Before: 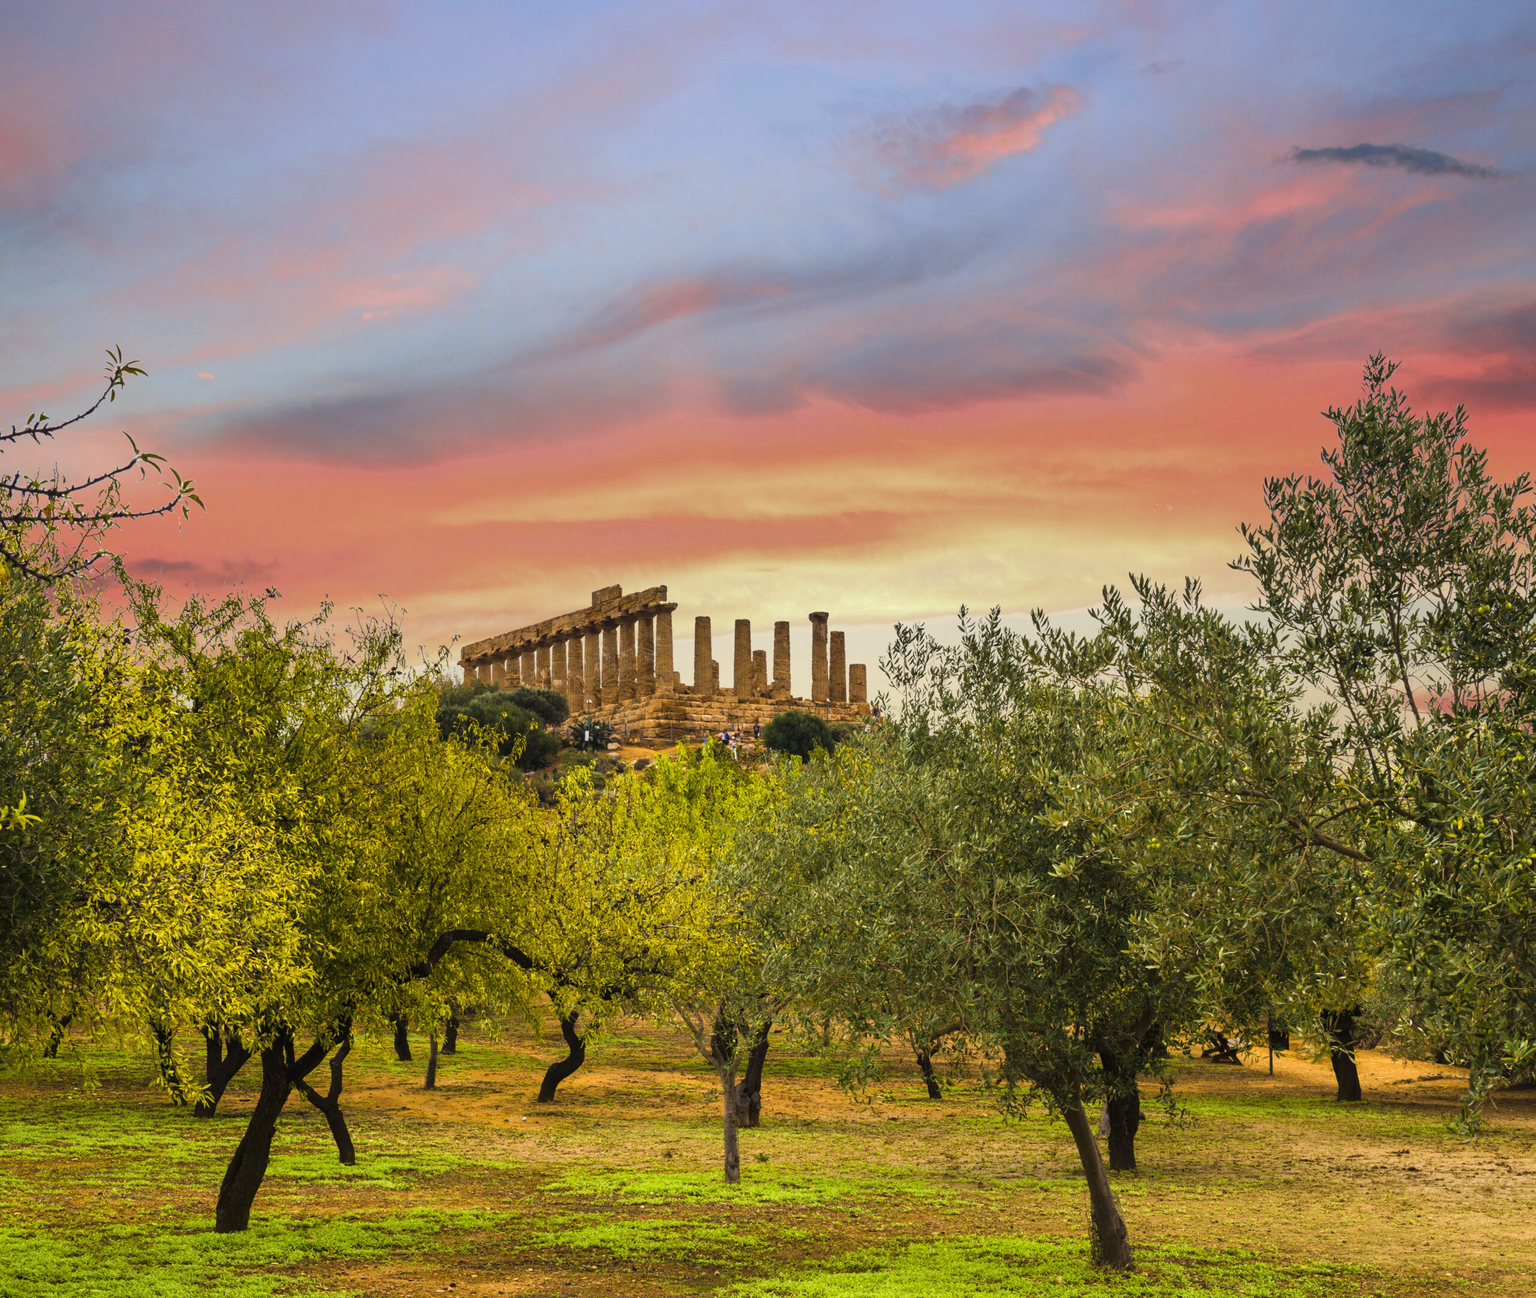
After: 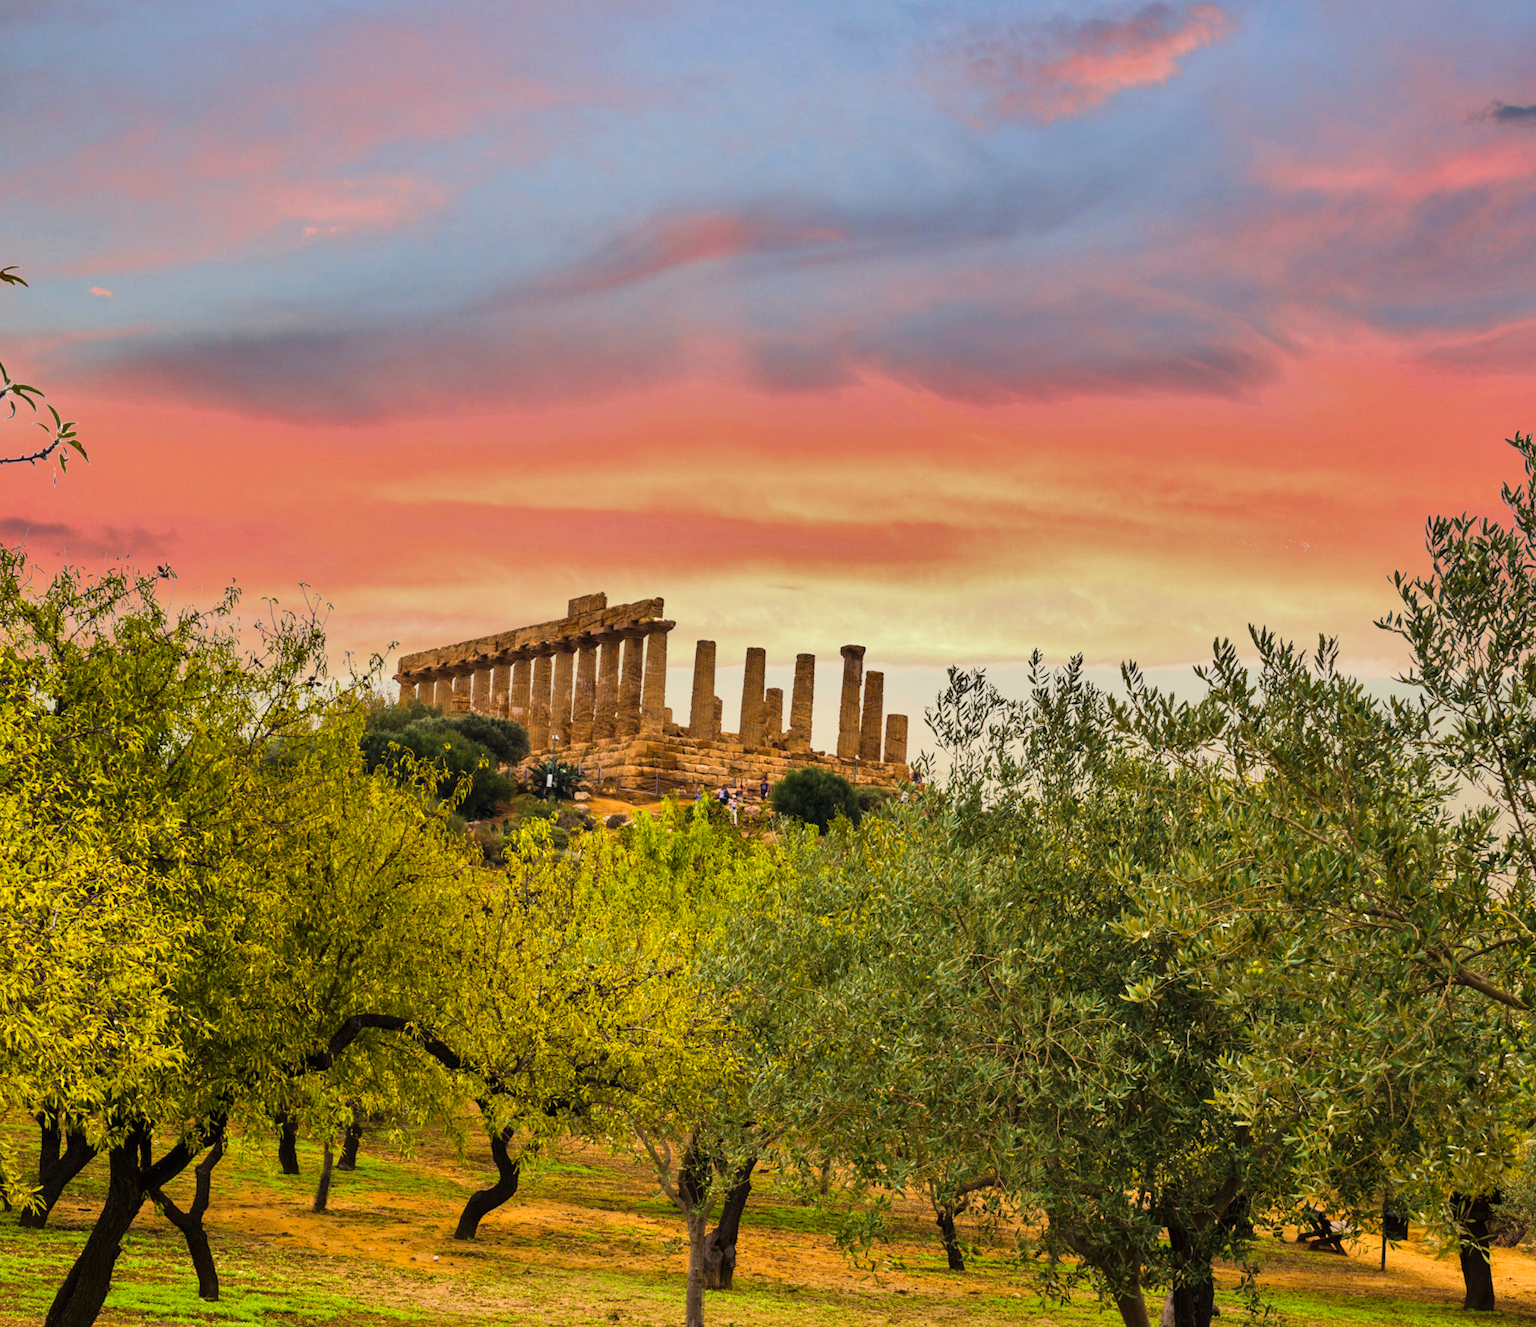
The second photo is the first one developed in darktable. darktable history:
rotate and perspective: rotation 4.1°, automatic cropping off
shadows and highlights: soften with gaussian
crop and rotate: left 11.831%, top 11.346%, right 13.429%, bottom 13.899%
